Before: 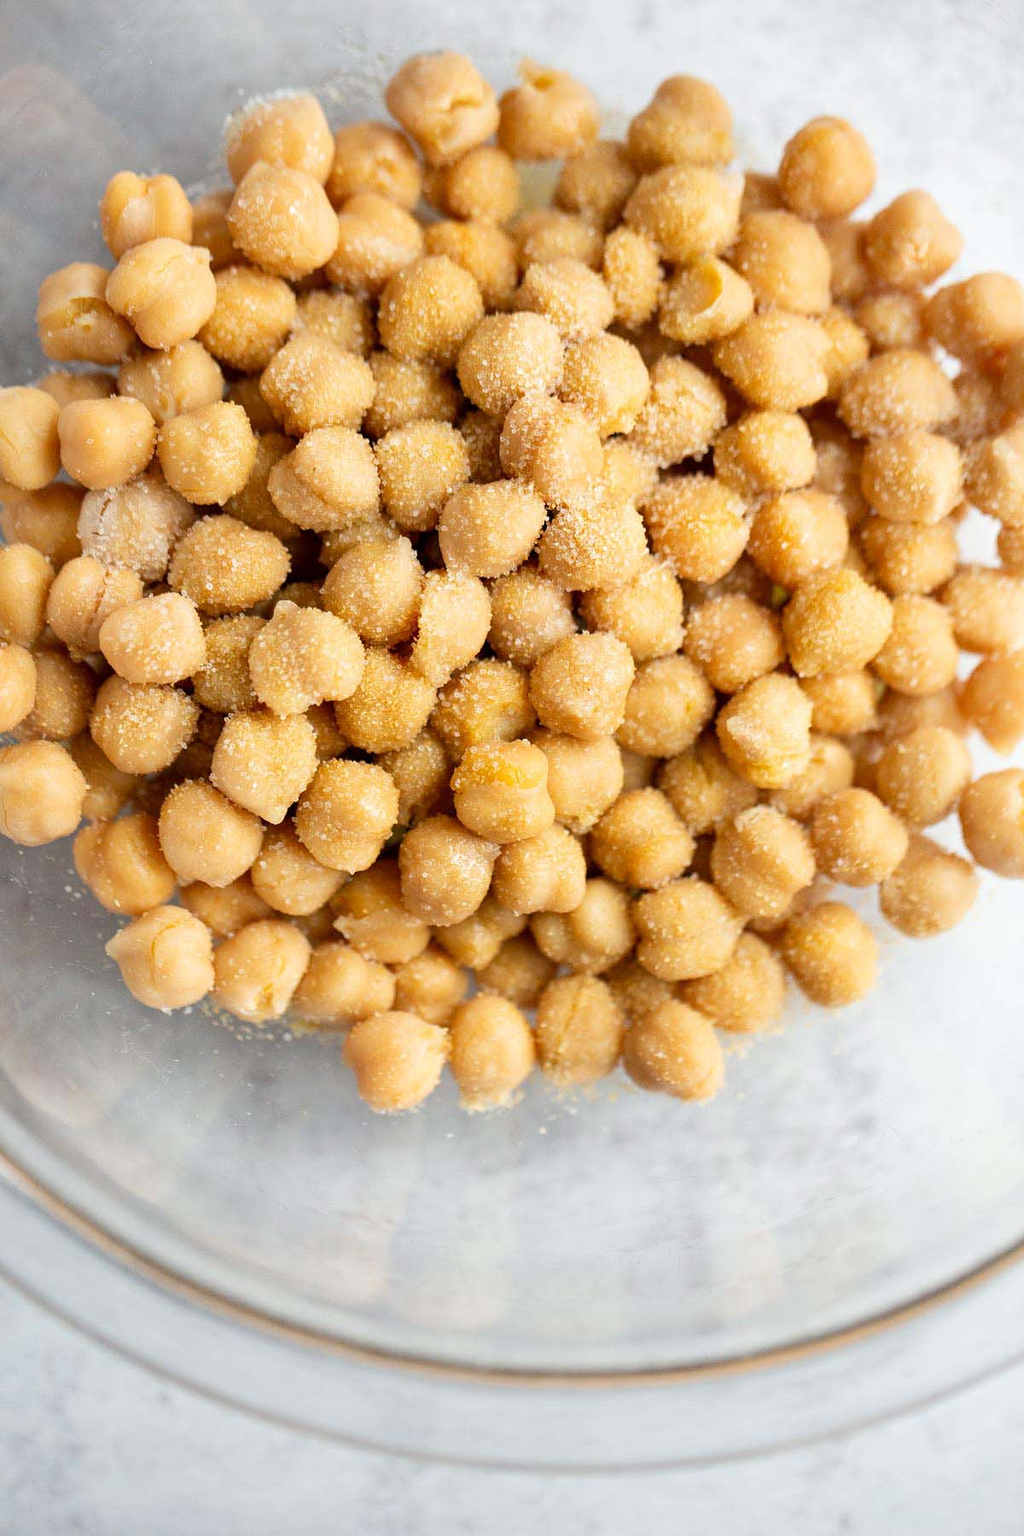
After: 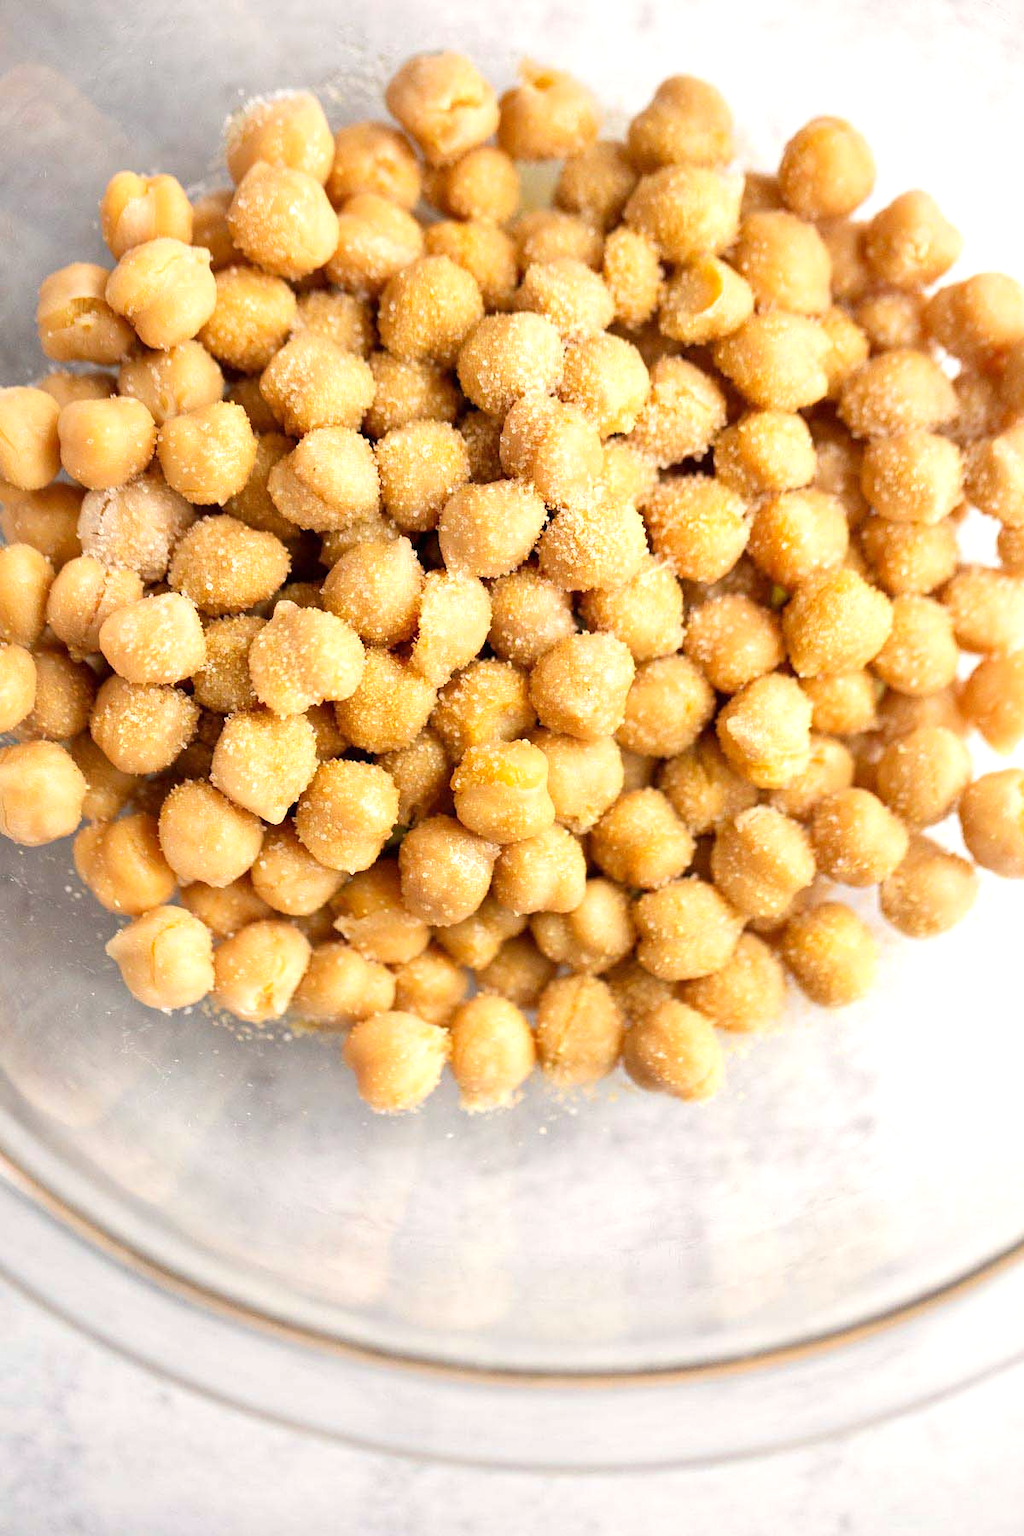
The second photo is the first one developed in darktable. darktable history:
color balance: output saturation 98.5%
color correction: highlights a* 3.84, highlights b* 5.07
exposure: exposure 0.376 EV, compensate highlight preservation false
